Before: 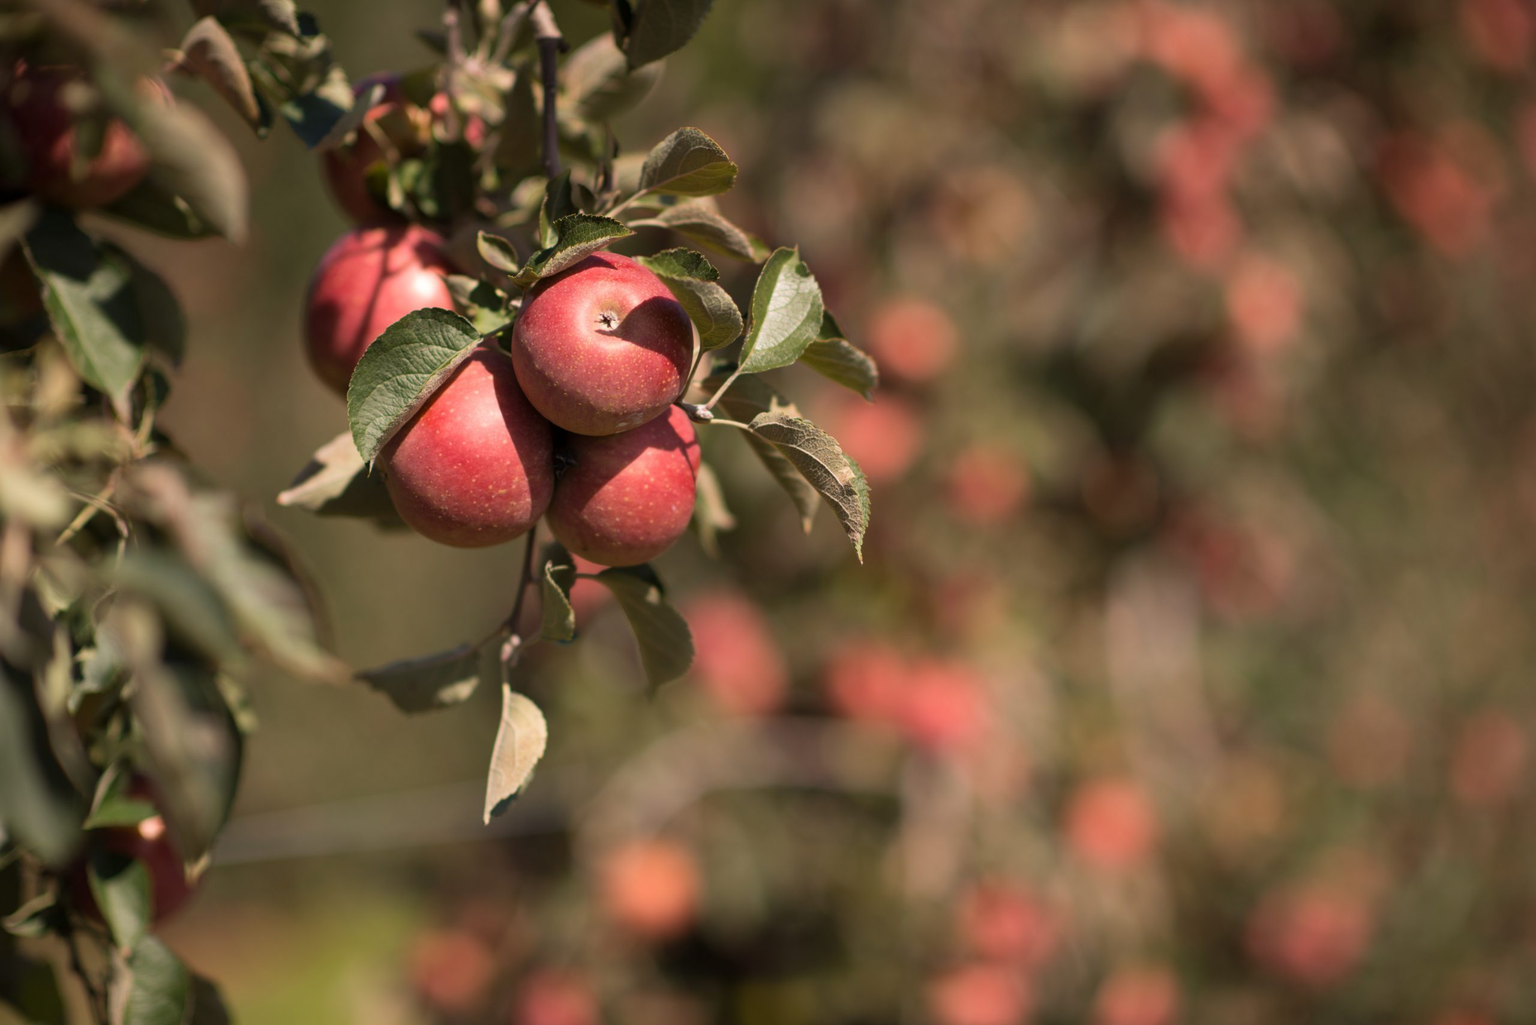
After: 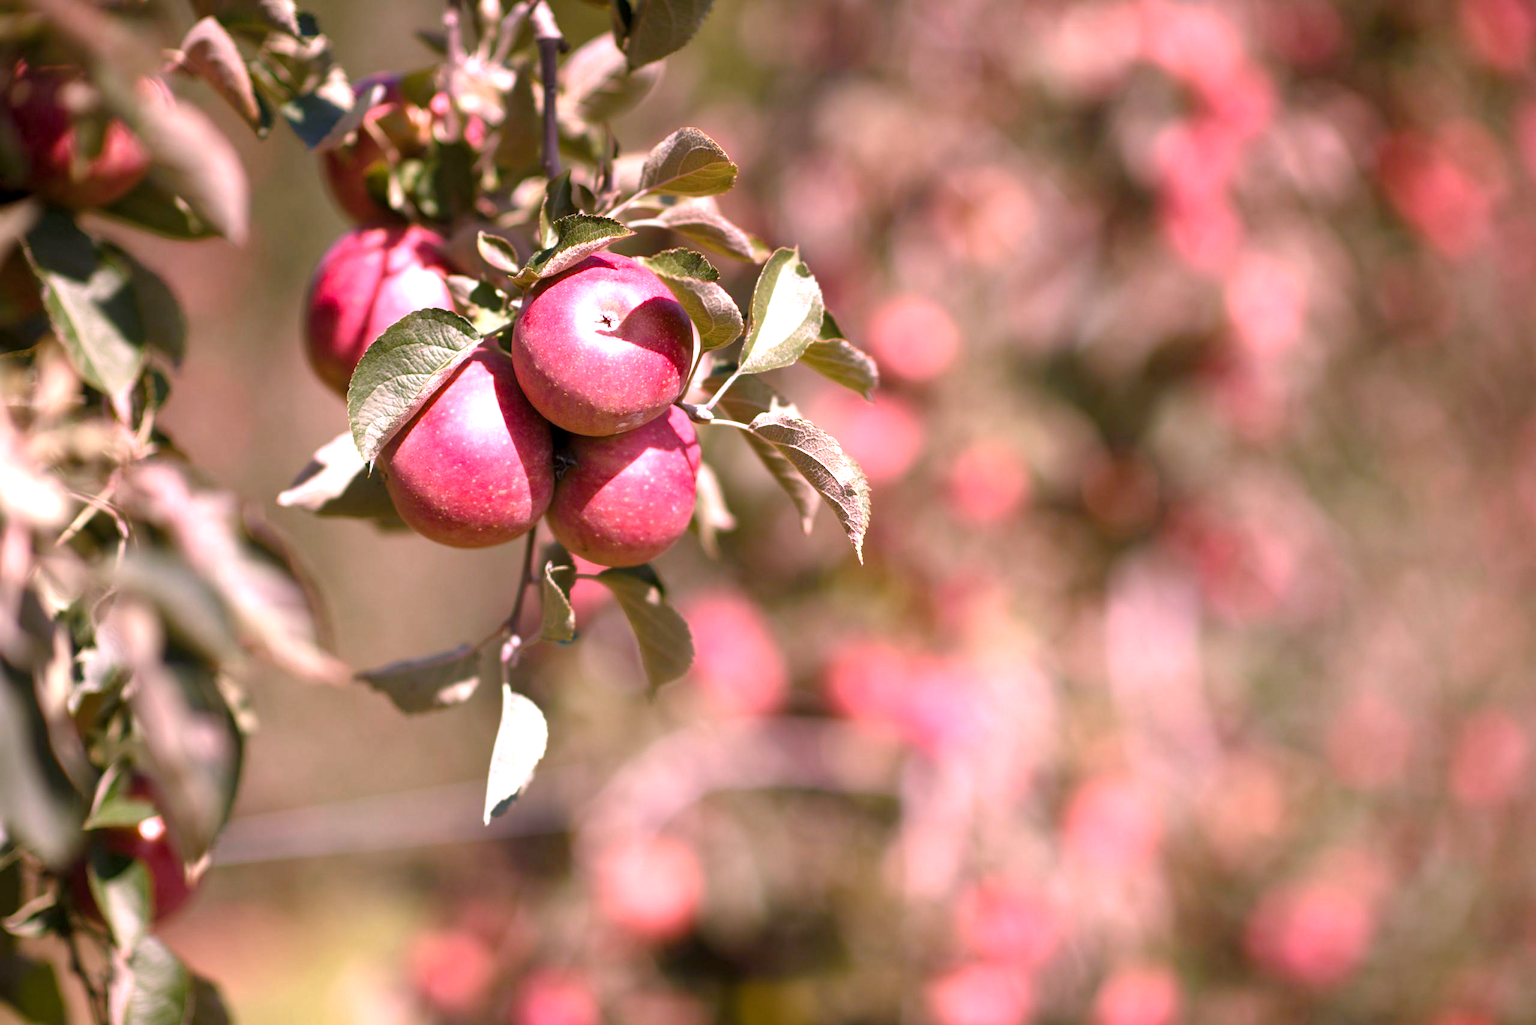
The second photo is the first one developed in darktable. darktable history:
color correction: highlights a* 16.16, highlights b* -20.39
color balance rgb: perceptual saturation grading › global saturation 20%, perceptual saturation grading › highlights -25.197%, perceptual saturation grading › shadows 24.556%
exposure: black level correction 0.001, exposure 1.398 EV, compensate exposure bias true, compensate highlight preservation false
